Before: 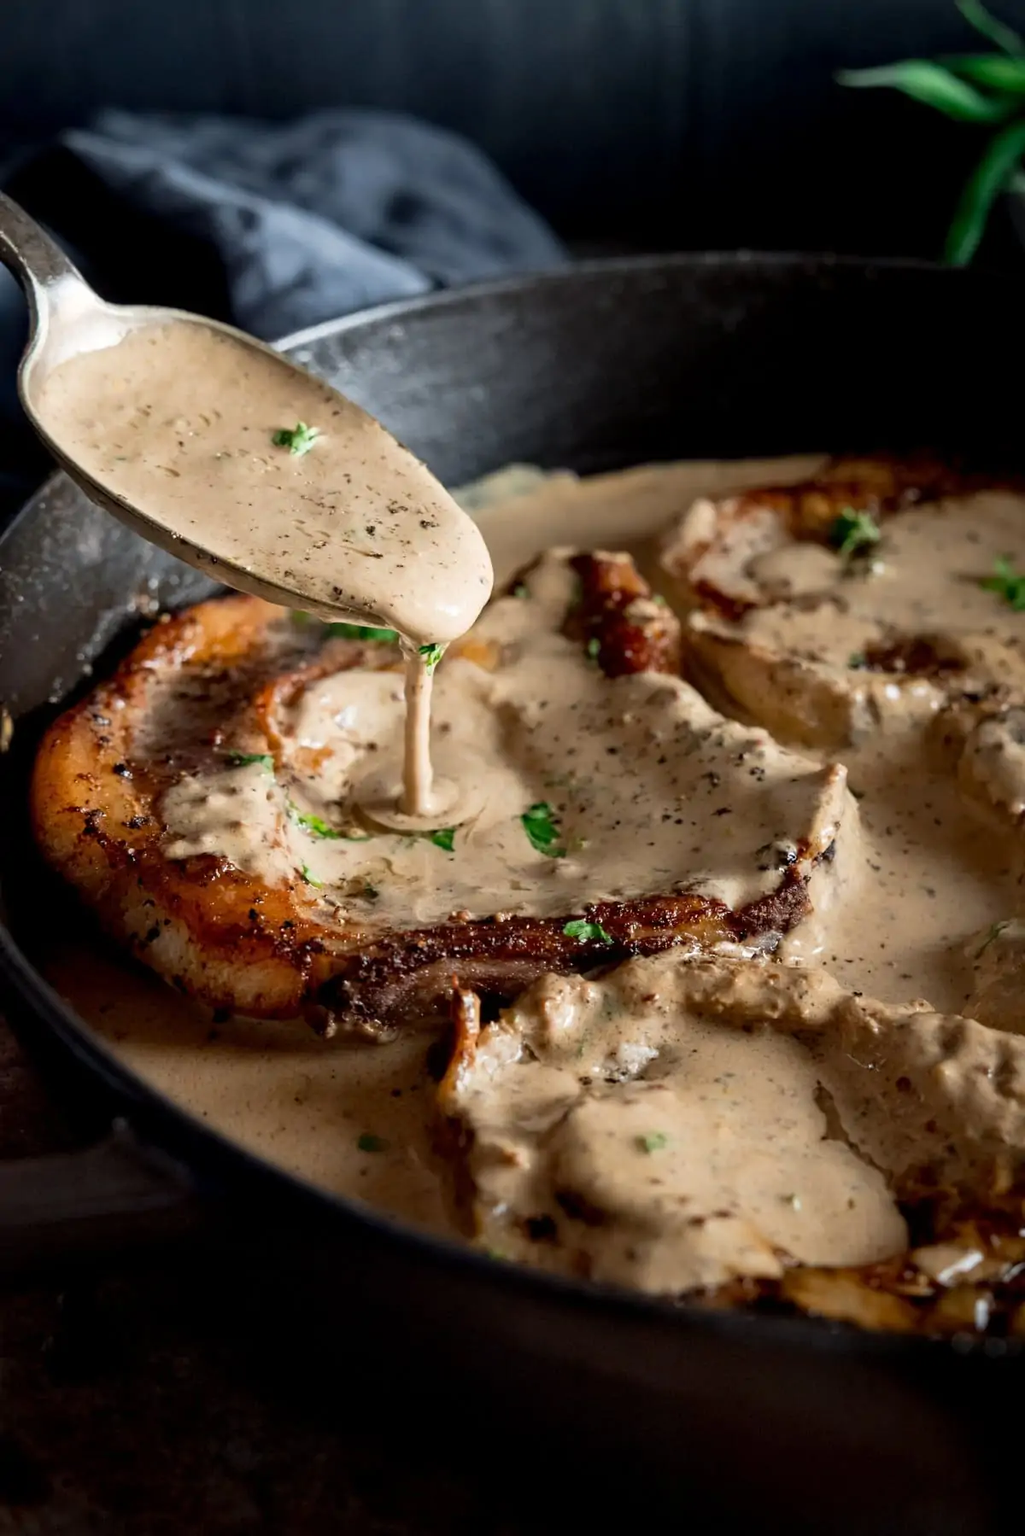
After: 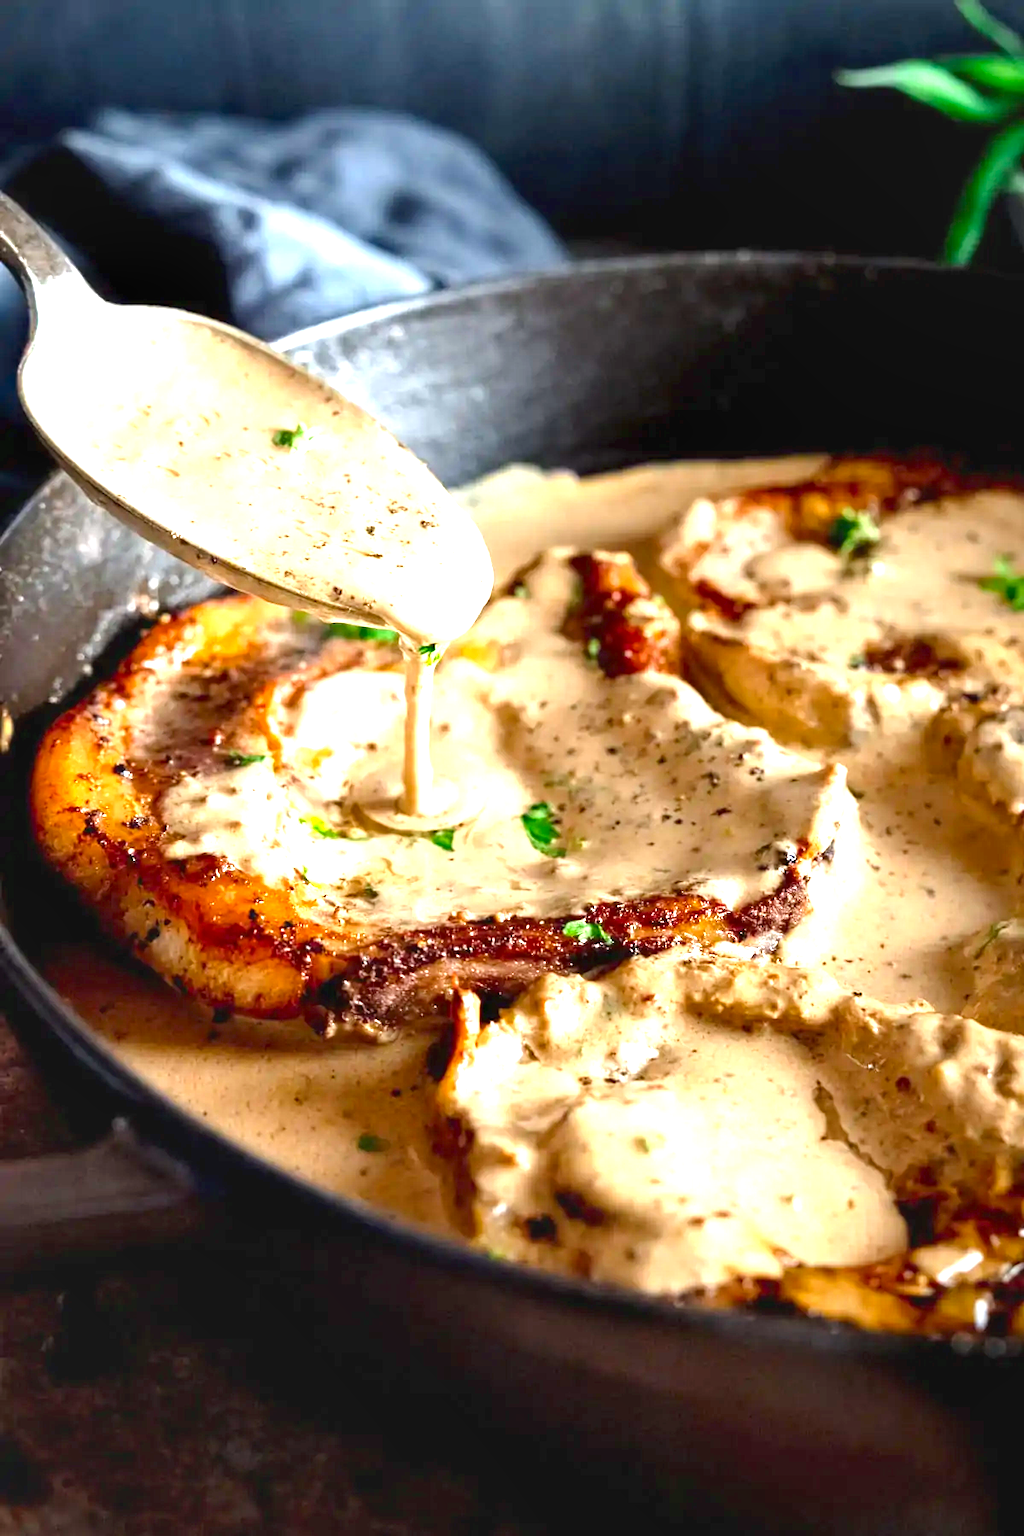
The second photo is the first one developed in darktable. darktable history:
color balance rgb: global offset › luminance 0.692%, perceptual saturation grading › global saturation 25.747%, contrast -20.479%
exposure: black level correction 0, exposure 1.924 EV, compensate exposure bias true, compensate highlight preservation false
local contrast: highlights 151%, shadows 143%, detail 140%, midtone range 0.255
